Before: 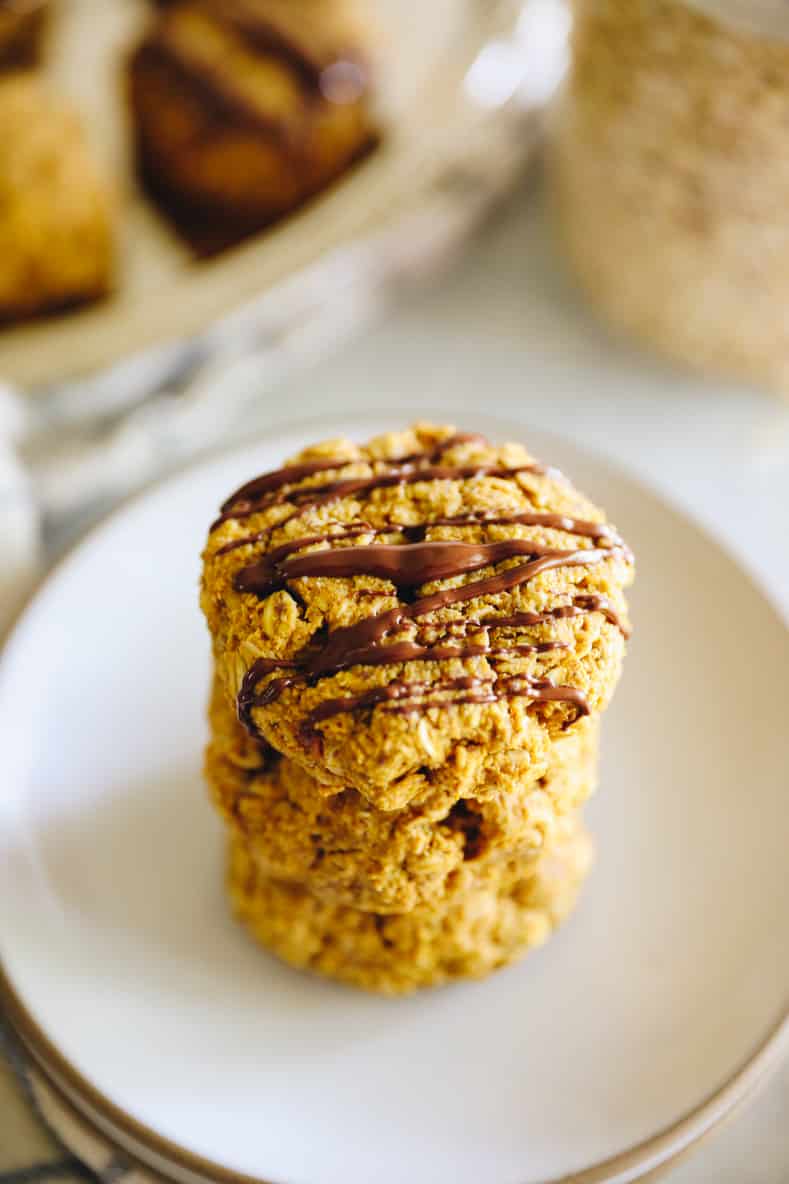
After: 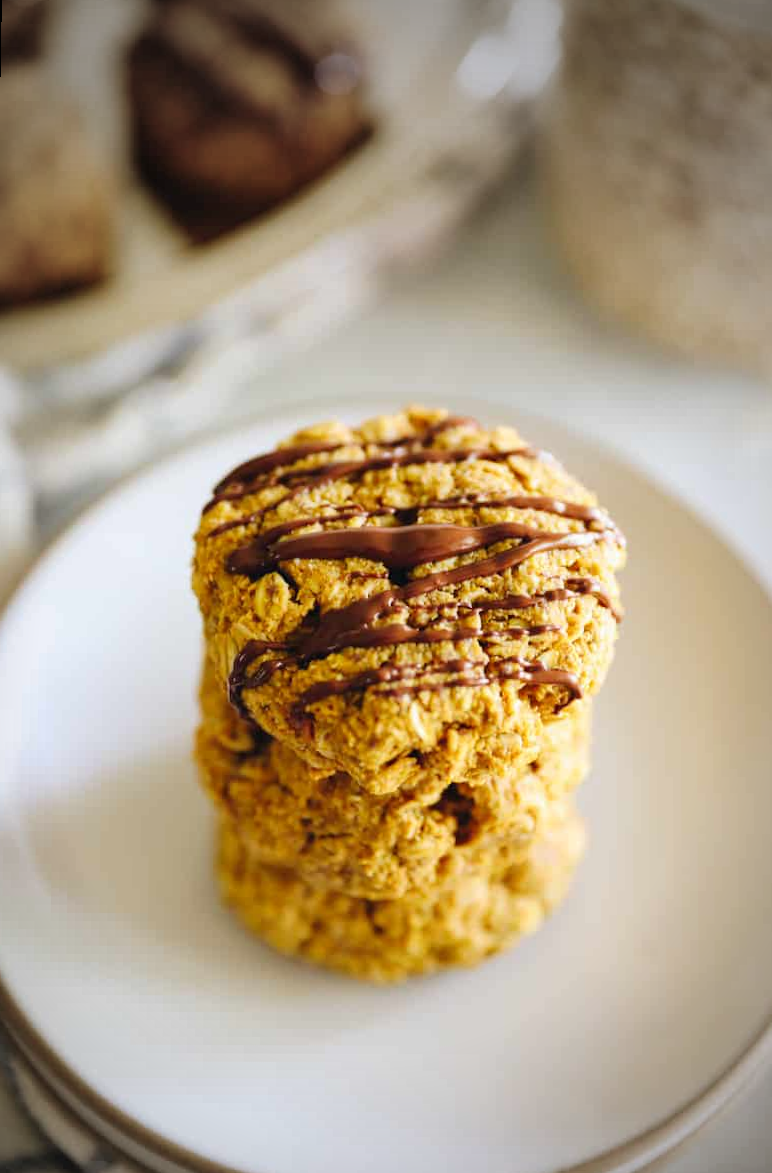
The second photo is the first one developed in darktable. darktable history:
vignetting: fall-off start 64.63%, center (-0.034, 0.148), width/height ratio 0.881
rotate and perspective: rotation 0.226°, lens shift (vertical) -0.042, crop left 0.023, crop right 0.982, crop top 0.006, crop bottom 0.994
